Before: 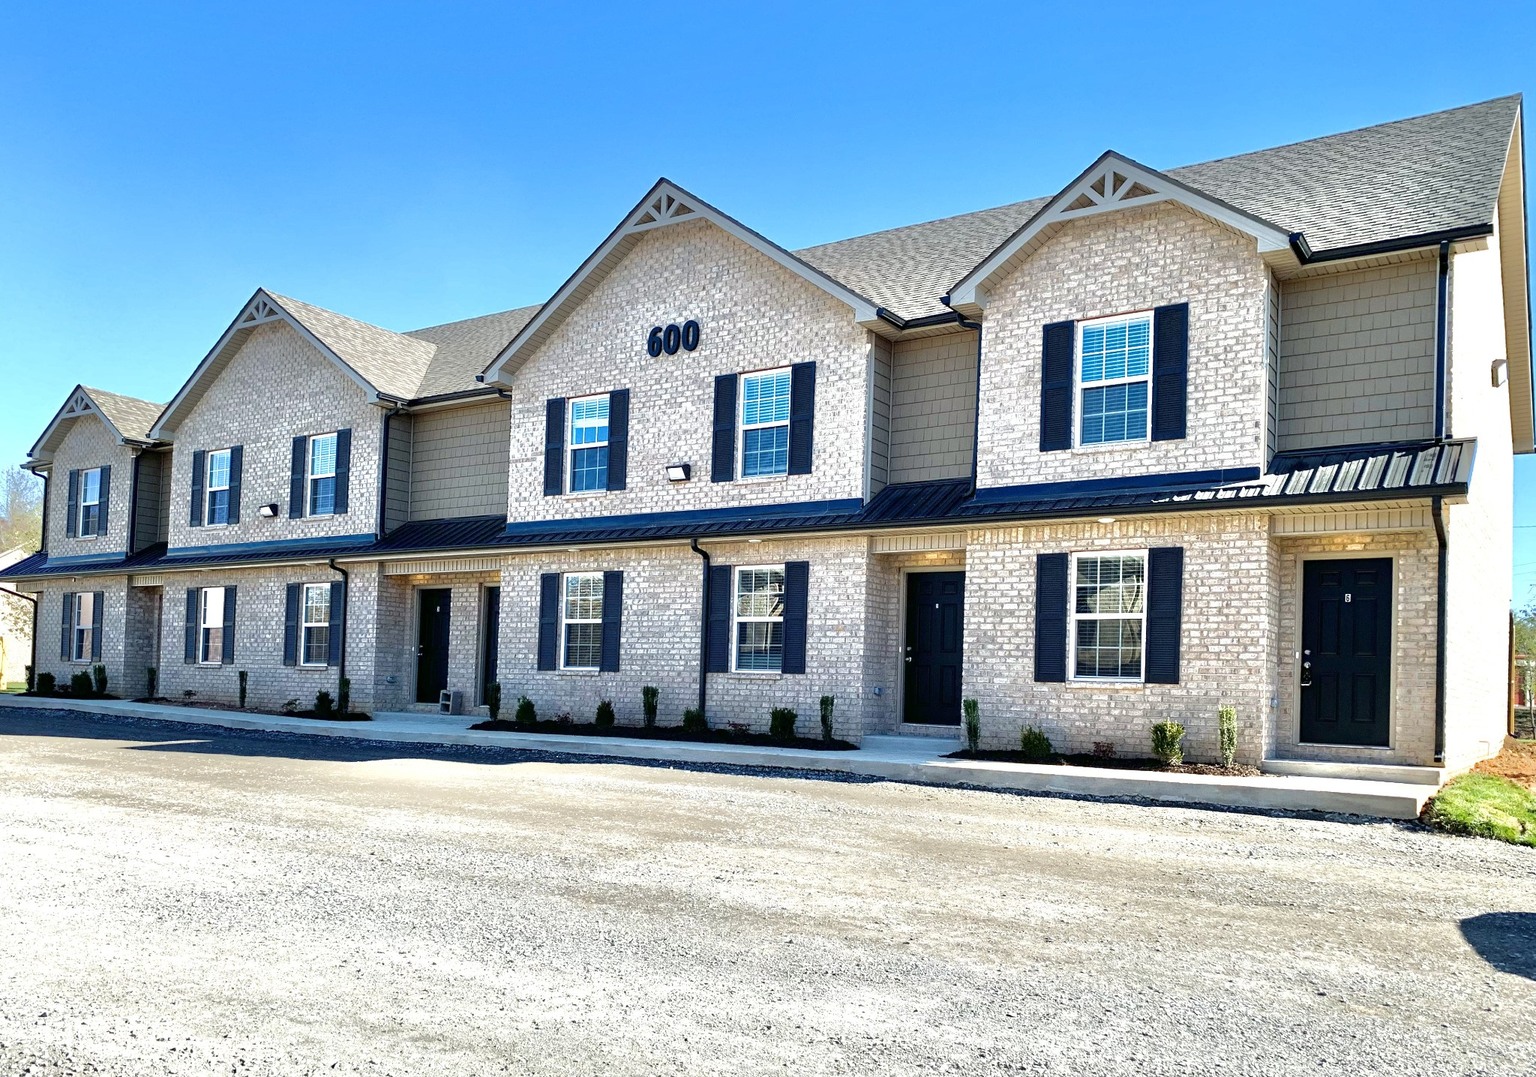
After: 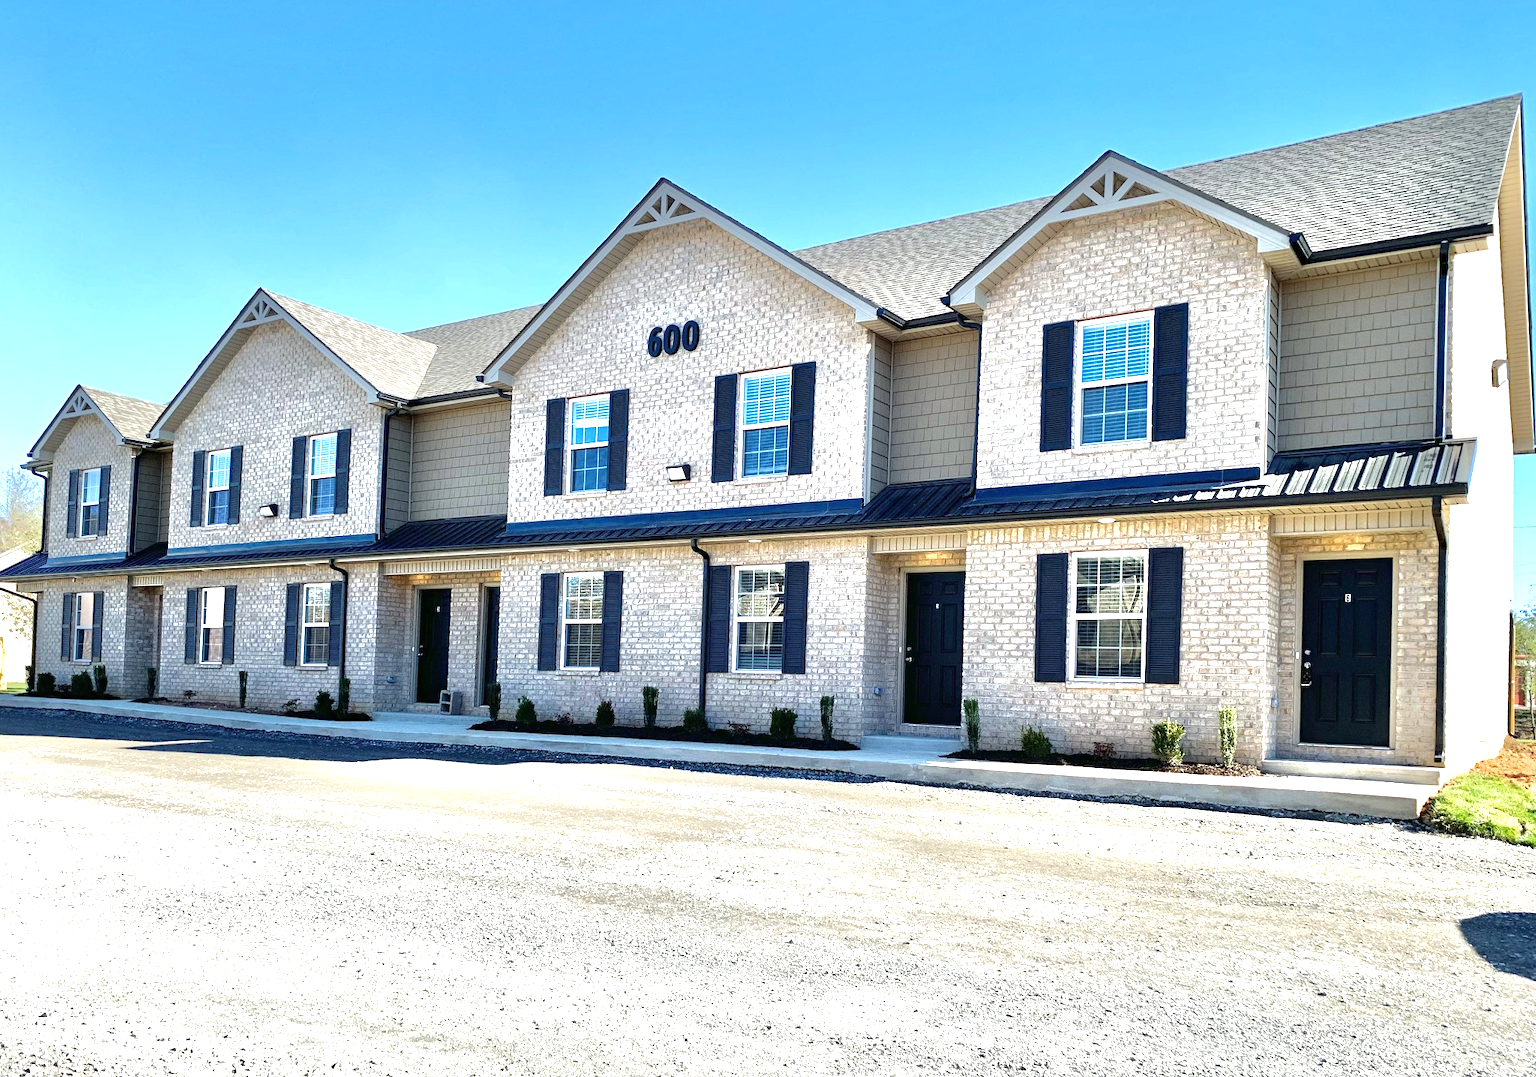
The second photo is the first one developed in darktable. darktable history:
exposure: black level correction 0, exposure 0.499 EV, compensate highlight preservation false
